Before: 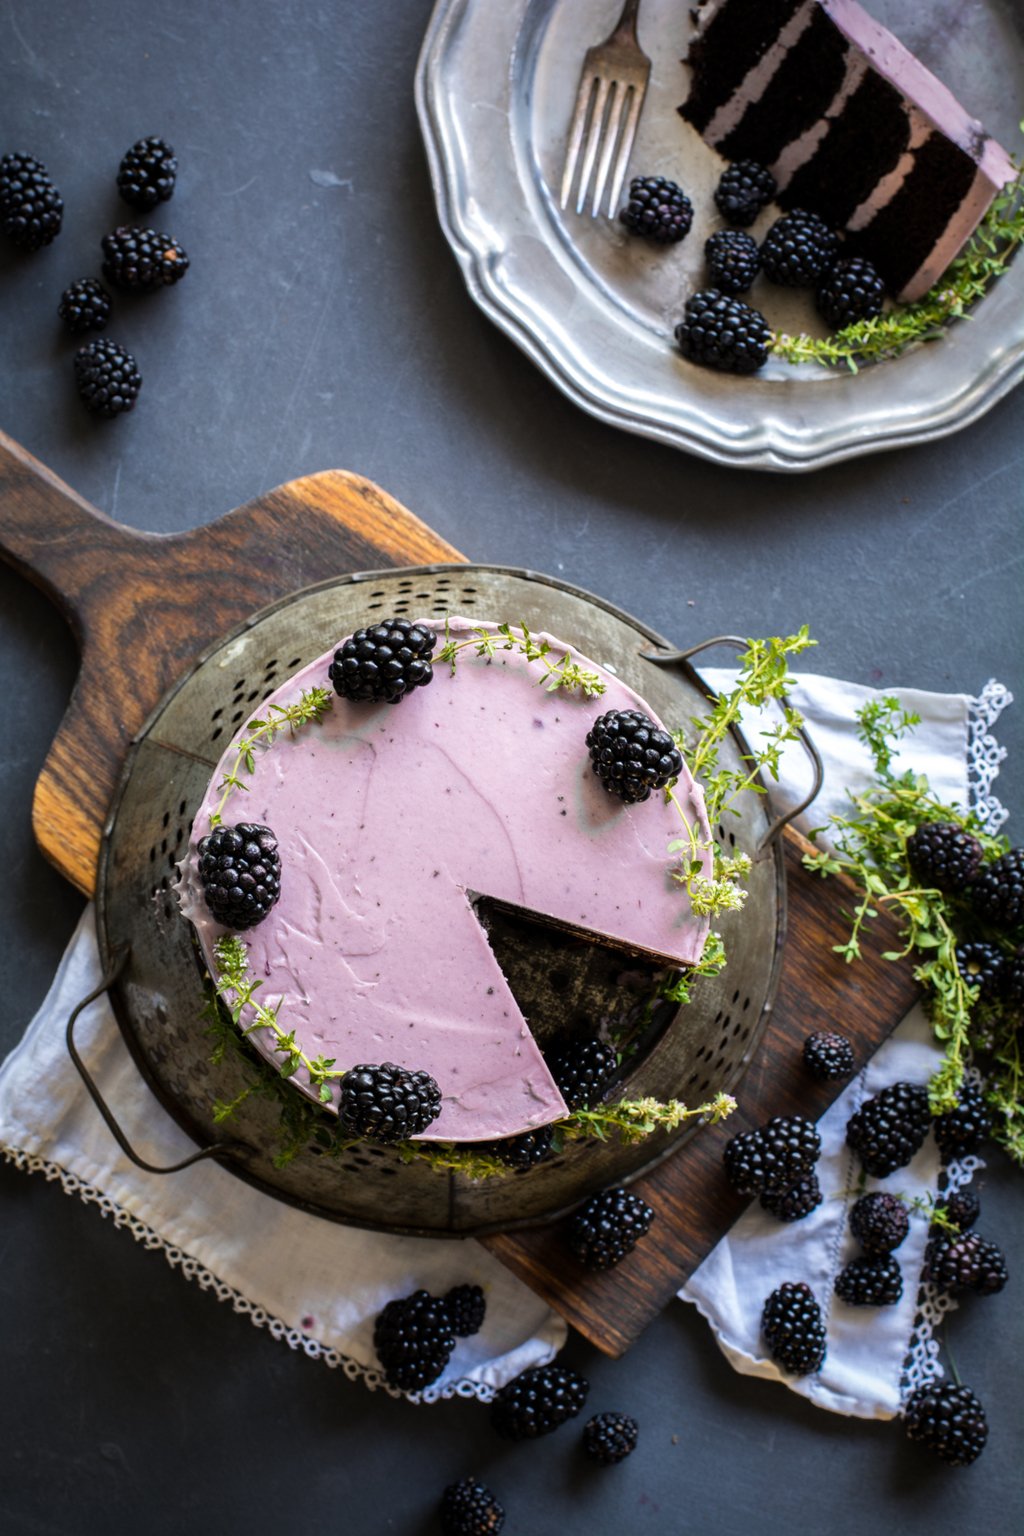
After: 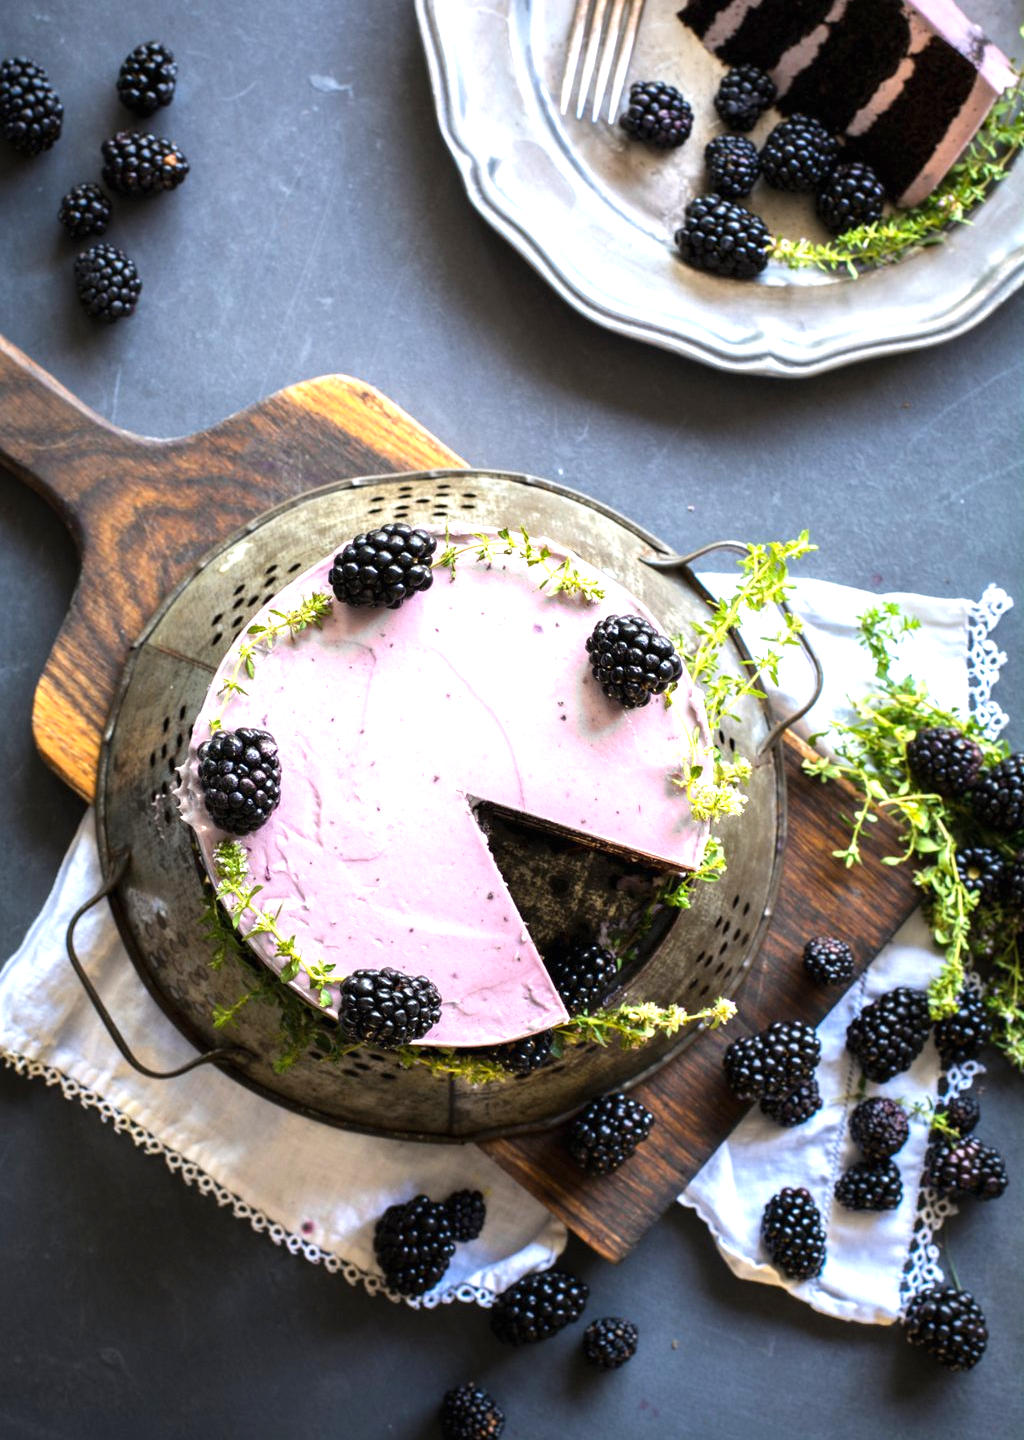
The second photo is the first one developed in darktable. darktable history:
exposure: black level correction 0, exposure 1 EV, compensate exposure bias true, compensate highlight preservation false
base curve: exposure shift 0, preserve colors none
crop and rotate: top 6.25%
